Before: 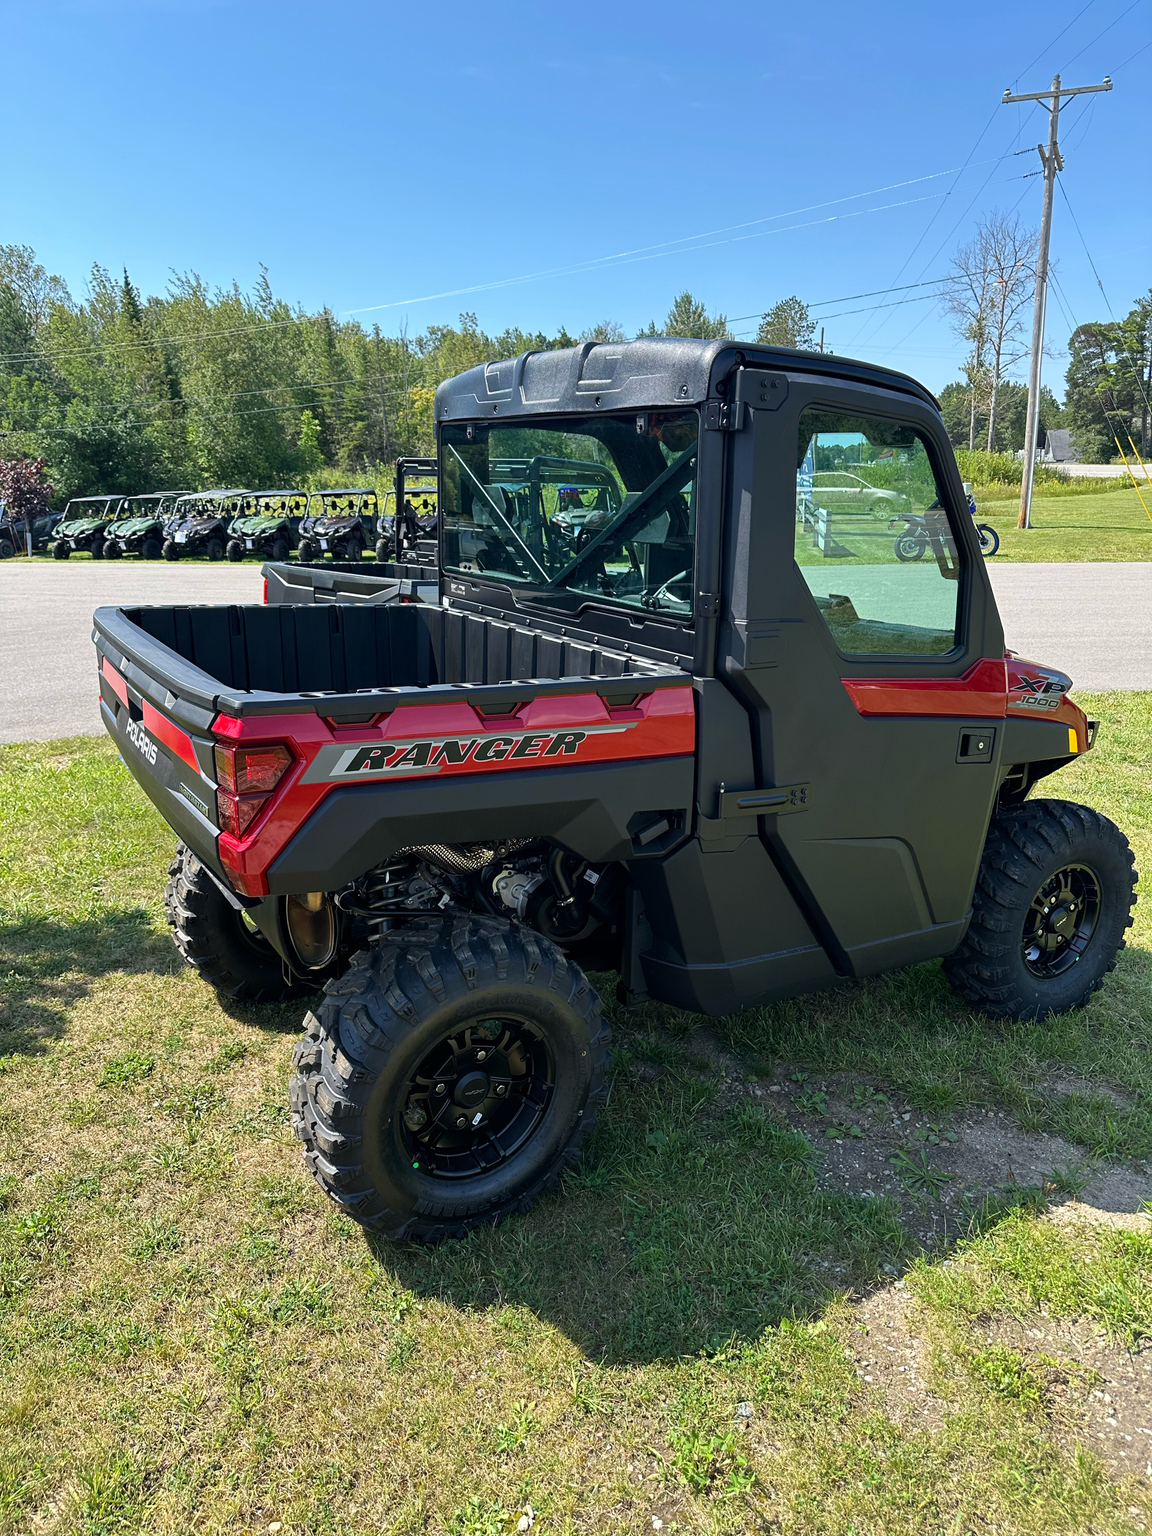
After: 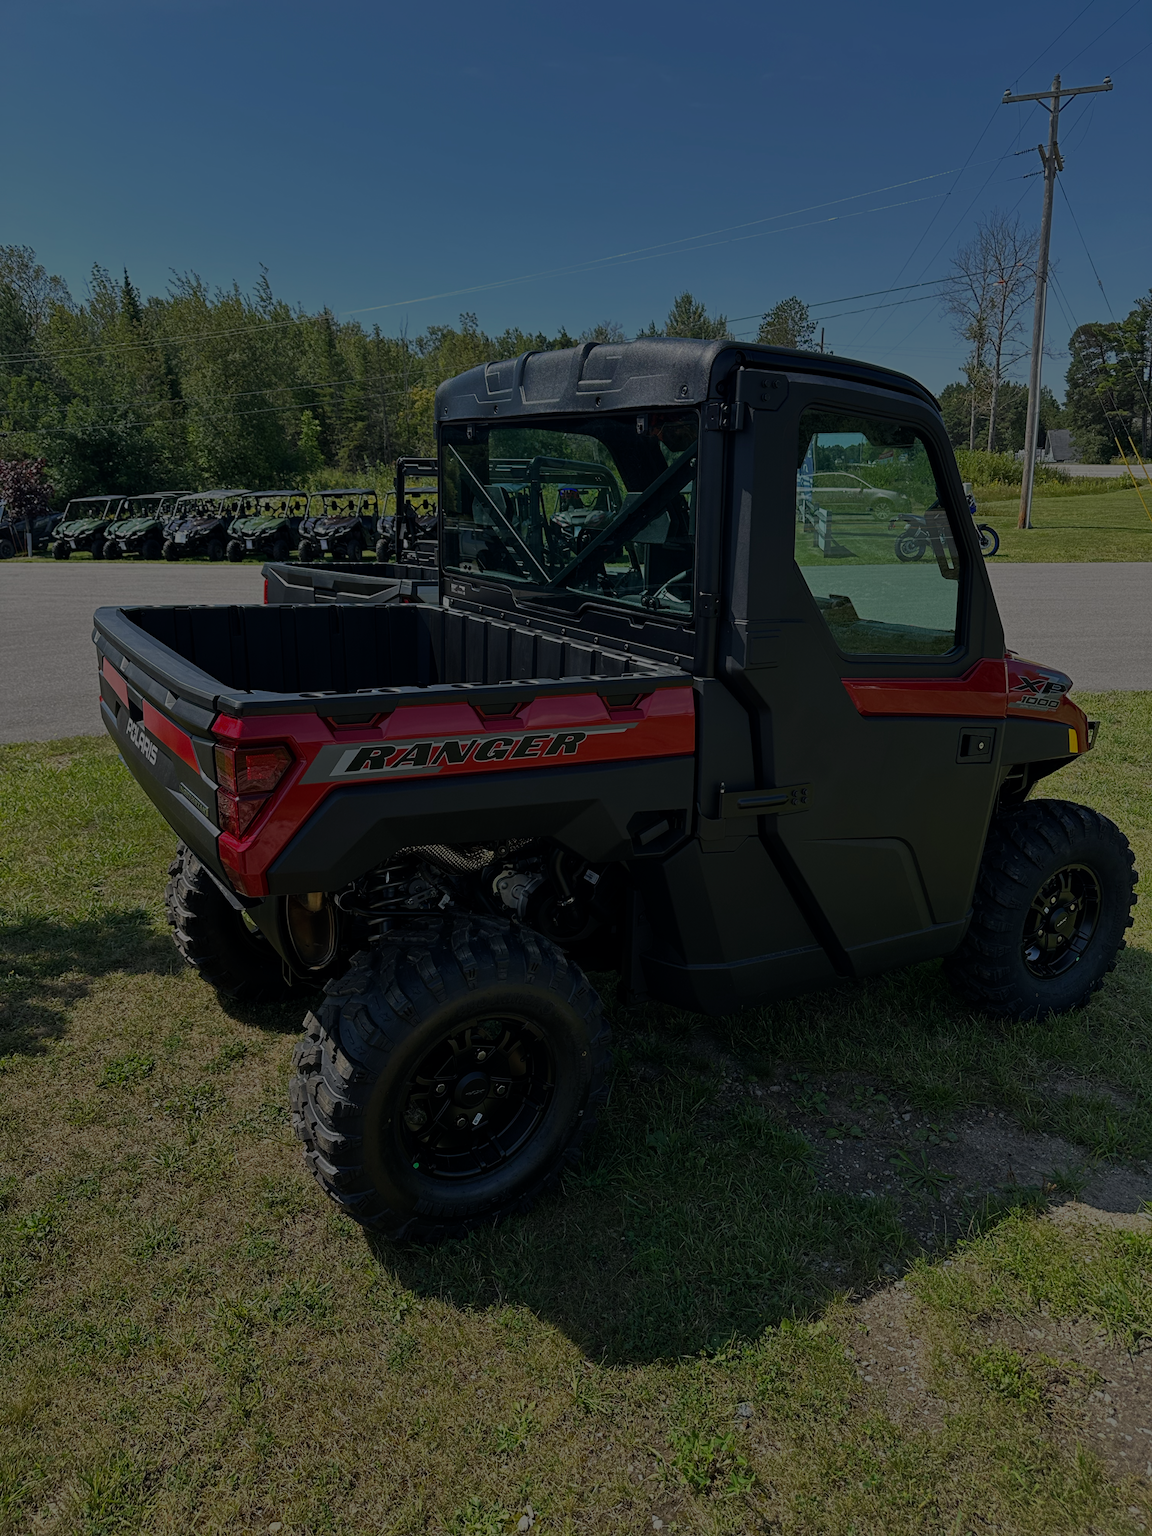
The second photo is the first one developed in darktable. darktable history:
exposure: exposure -2.354 EV, compensate highlight preservation false
